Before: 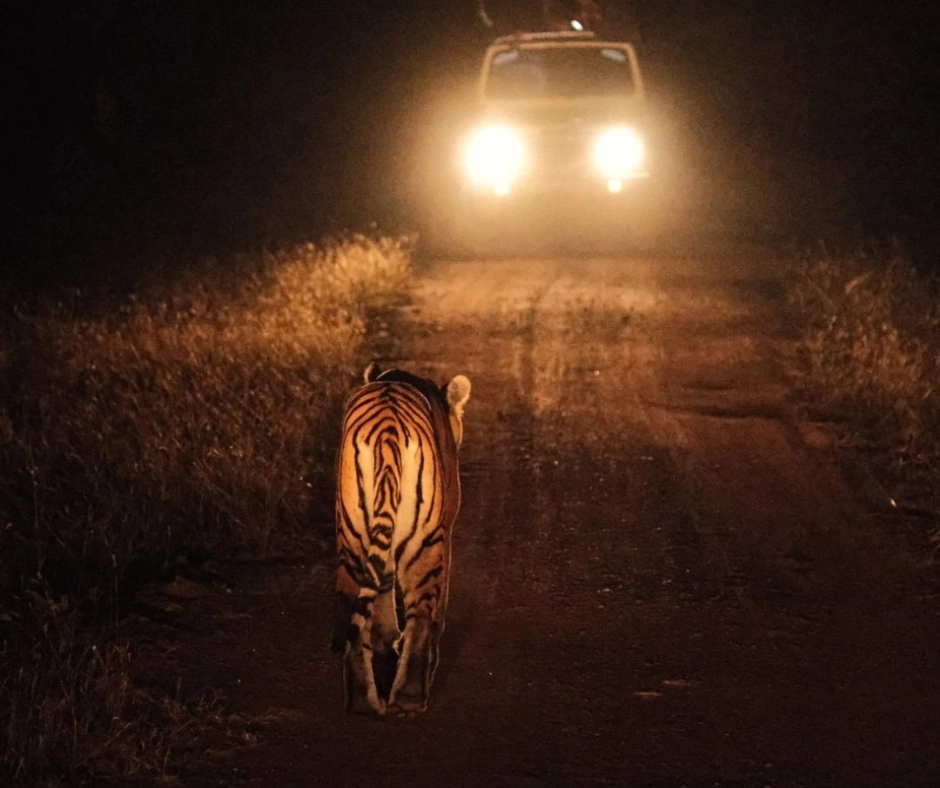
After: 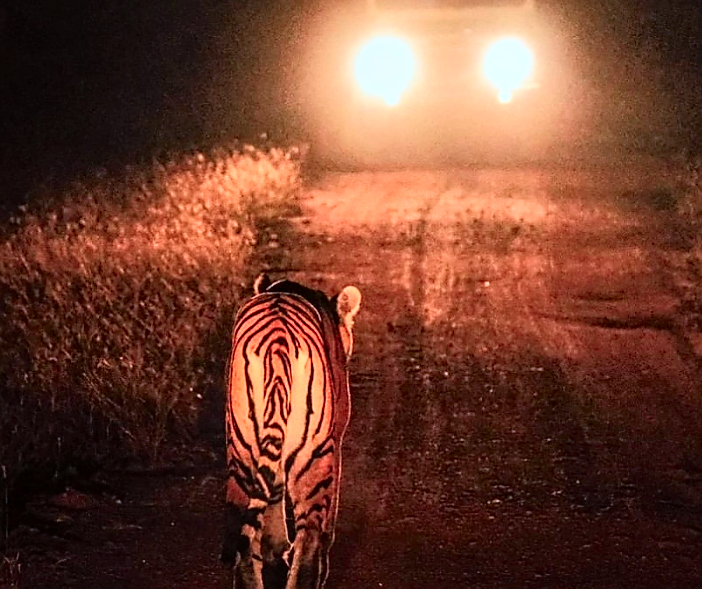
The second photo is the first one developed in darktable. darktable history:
local contrast: detail 130%
crop and rotate: left 11.831%, top 11.346%, right 13.429%, bottom 13.899%
sharpen: radius 1.4, amount 1.25, threshold 0.7
exposure: exposure 0 EV, compensate highlight preservation false
color correction: highlights a* -2.24, highlights b* -18.1
tone curve: curves: ch0 [(0, 0.005) (0.103, 0.097) (0.18, 0.22) (0.4, 0.485) (0.5, 0.612) (0.668, 0.787) (0.823, 0.894) (1, 0.971)]; ch1 [(0, 0) (0.172, 0.123) (0.324, 0.253) (0.396, 0.388) (0.478, 0.461) (0.499, 0.498) (0.522, 0.528) (0.609, 0.686) (0.704, 0.818) (1, 1)]; ch2 [(0, 0) (0.411, 0.424) (0.496, 0.501) (0.515, 0.514) (0.555, 0.585) (0.641, 0.69) (1, 1)], color space Lab, independent channels, preserve colors none
